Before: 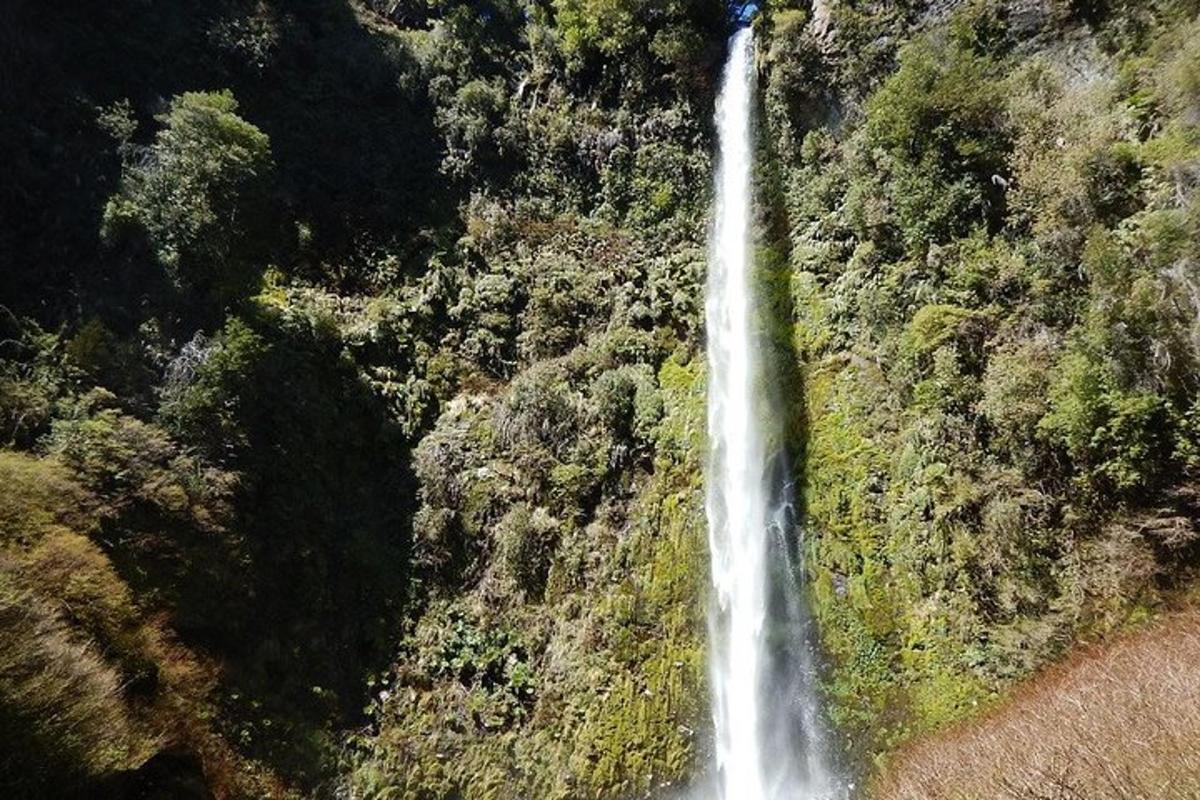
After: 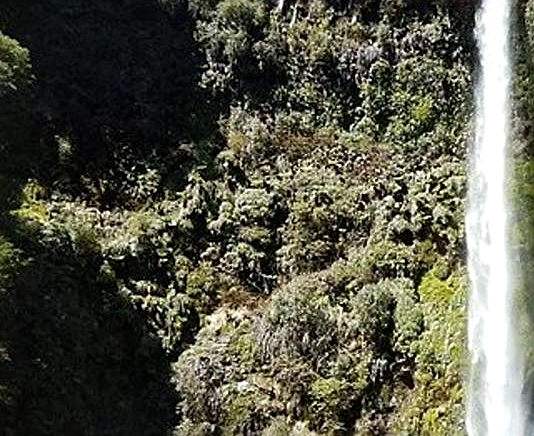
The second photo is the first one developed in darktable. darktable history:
crop: left 20.047%, top 10.853%, right 35.385%, bottom 34.541%
sharpen: on, module defaults
local contrast: mode bilateral grid, contrast 20, coarseness 50, detail 144%, midtone range 0.2
